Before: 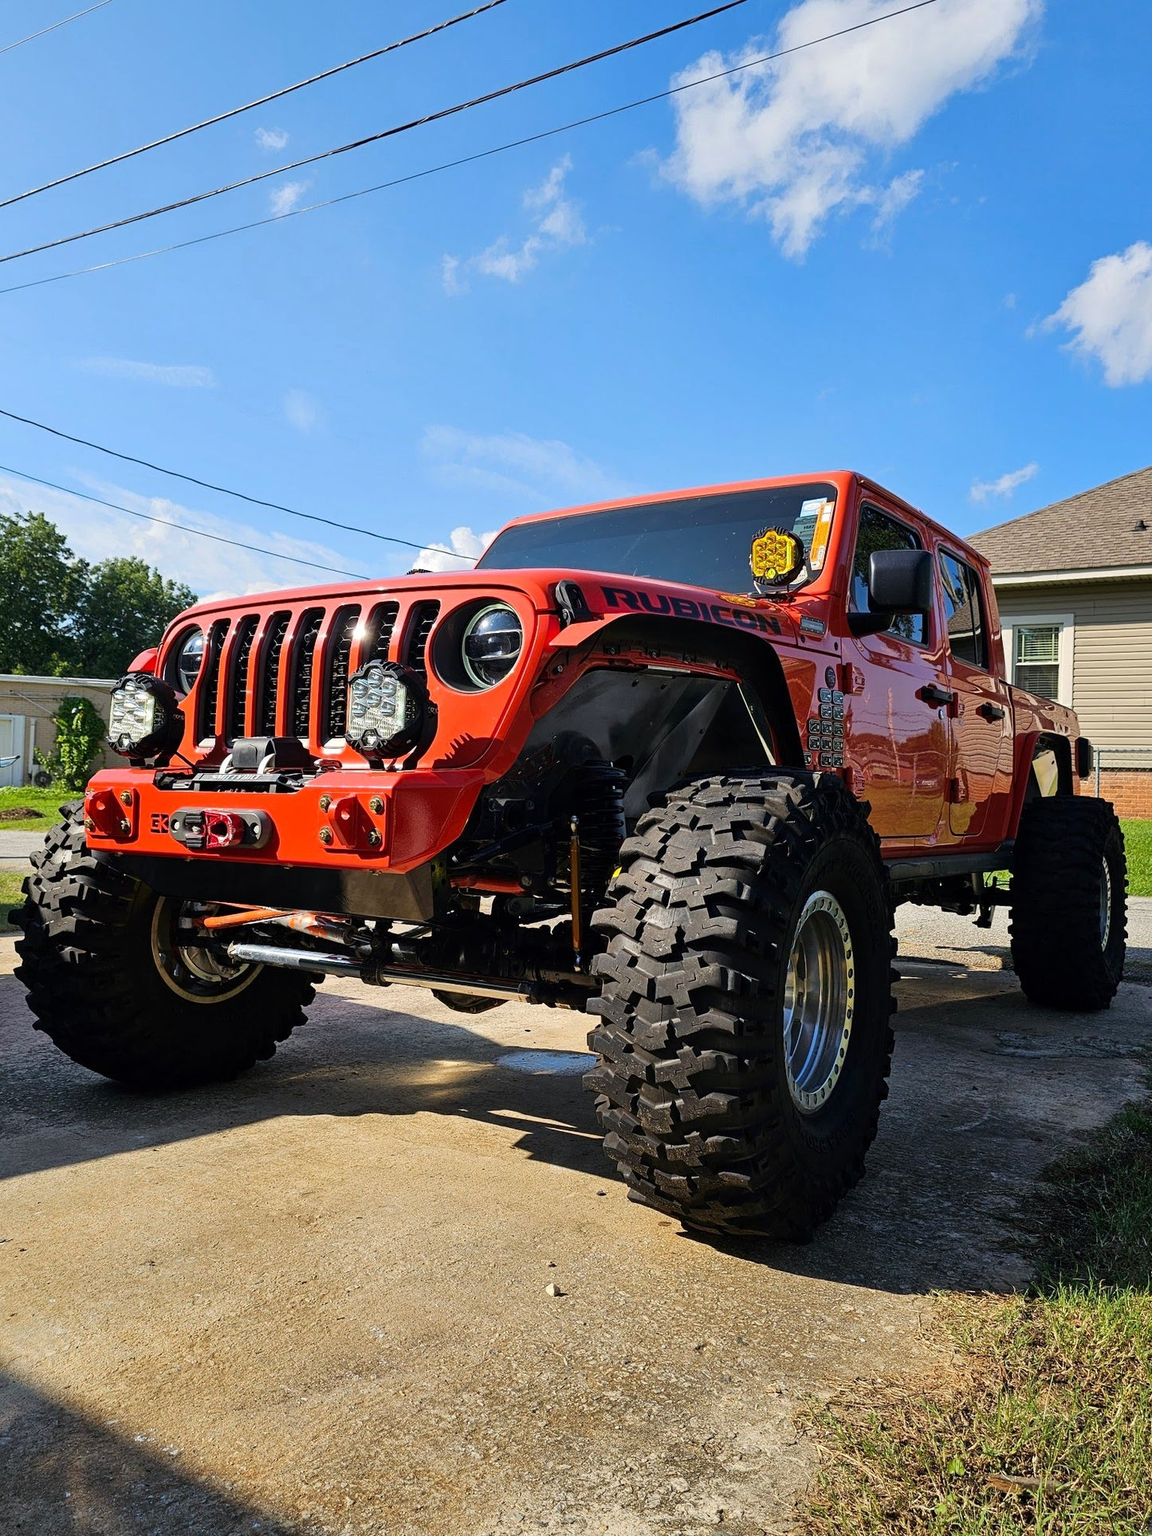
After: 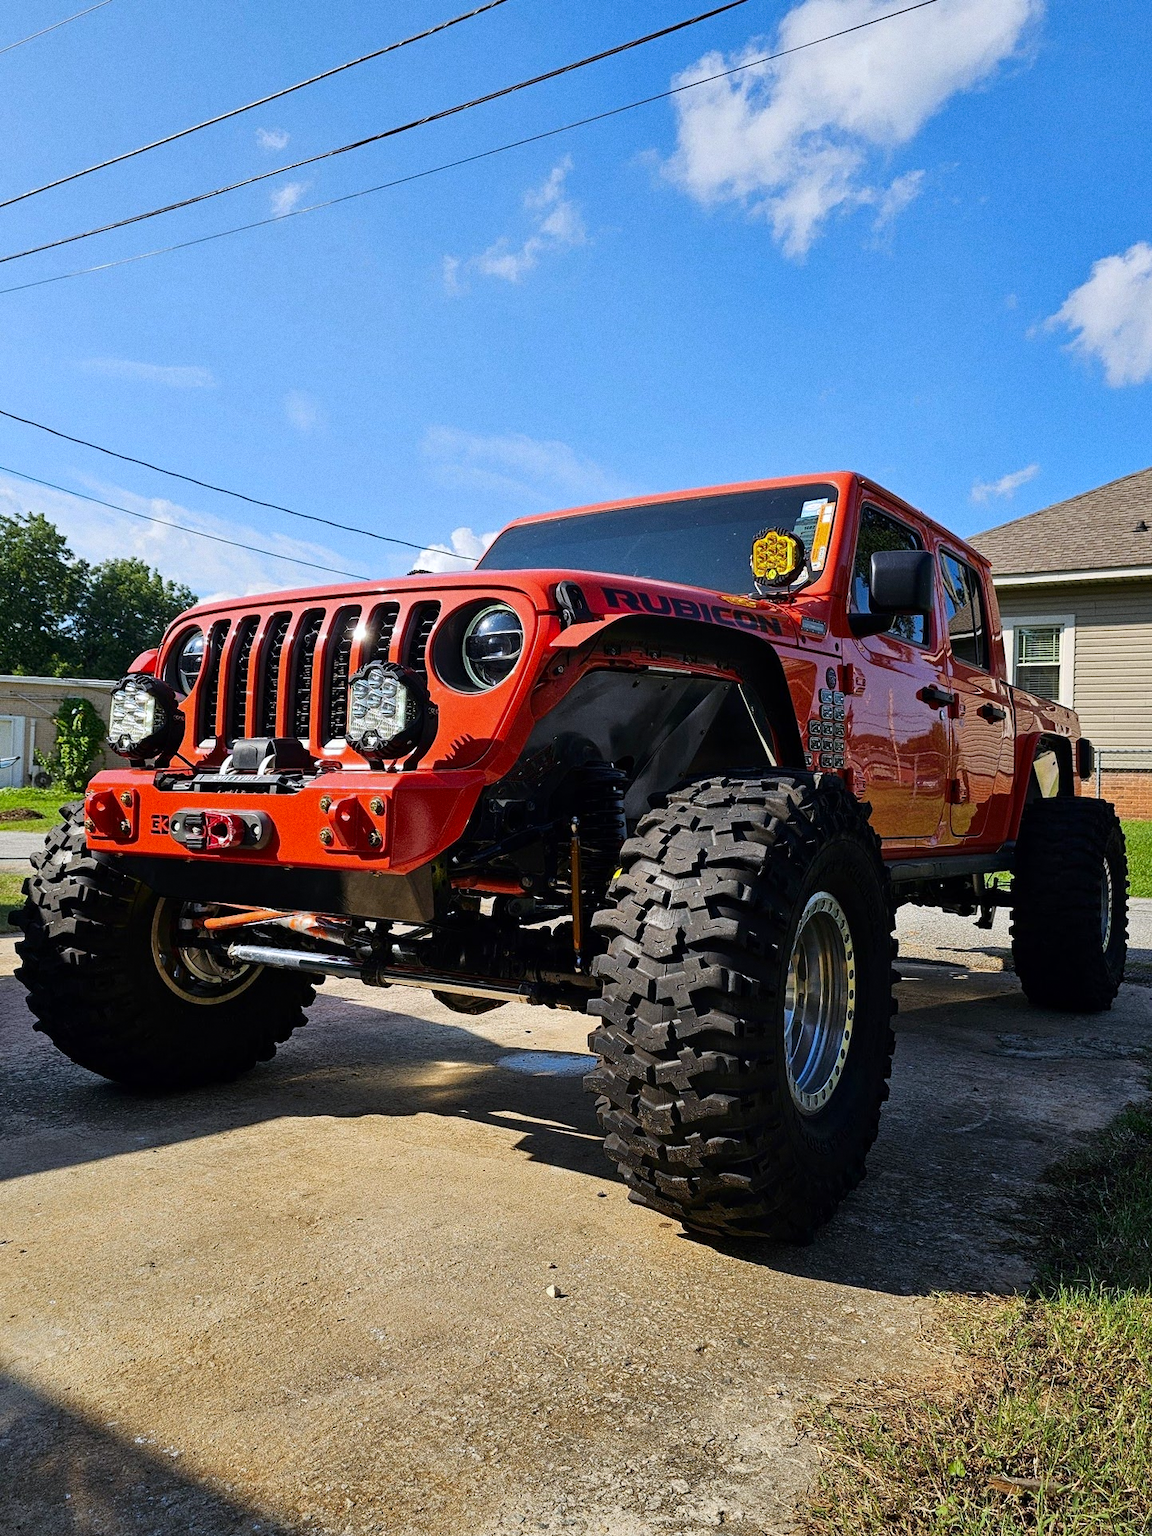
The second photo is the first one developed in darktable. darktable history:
tone equalizer: on, module defaults
grain: coarseness 0.09 ISO
crop: bottom 0.071%
white balance: red 0.983, blue 1.036
contrast brightness saturation: contrast 0.03, brightness -0.04
